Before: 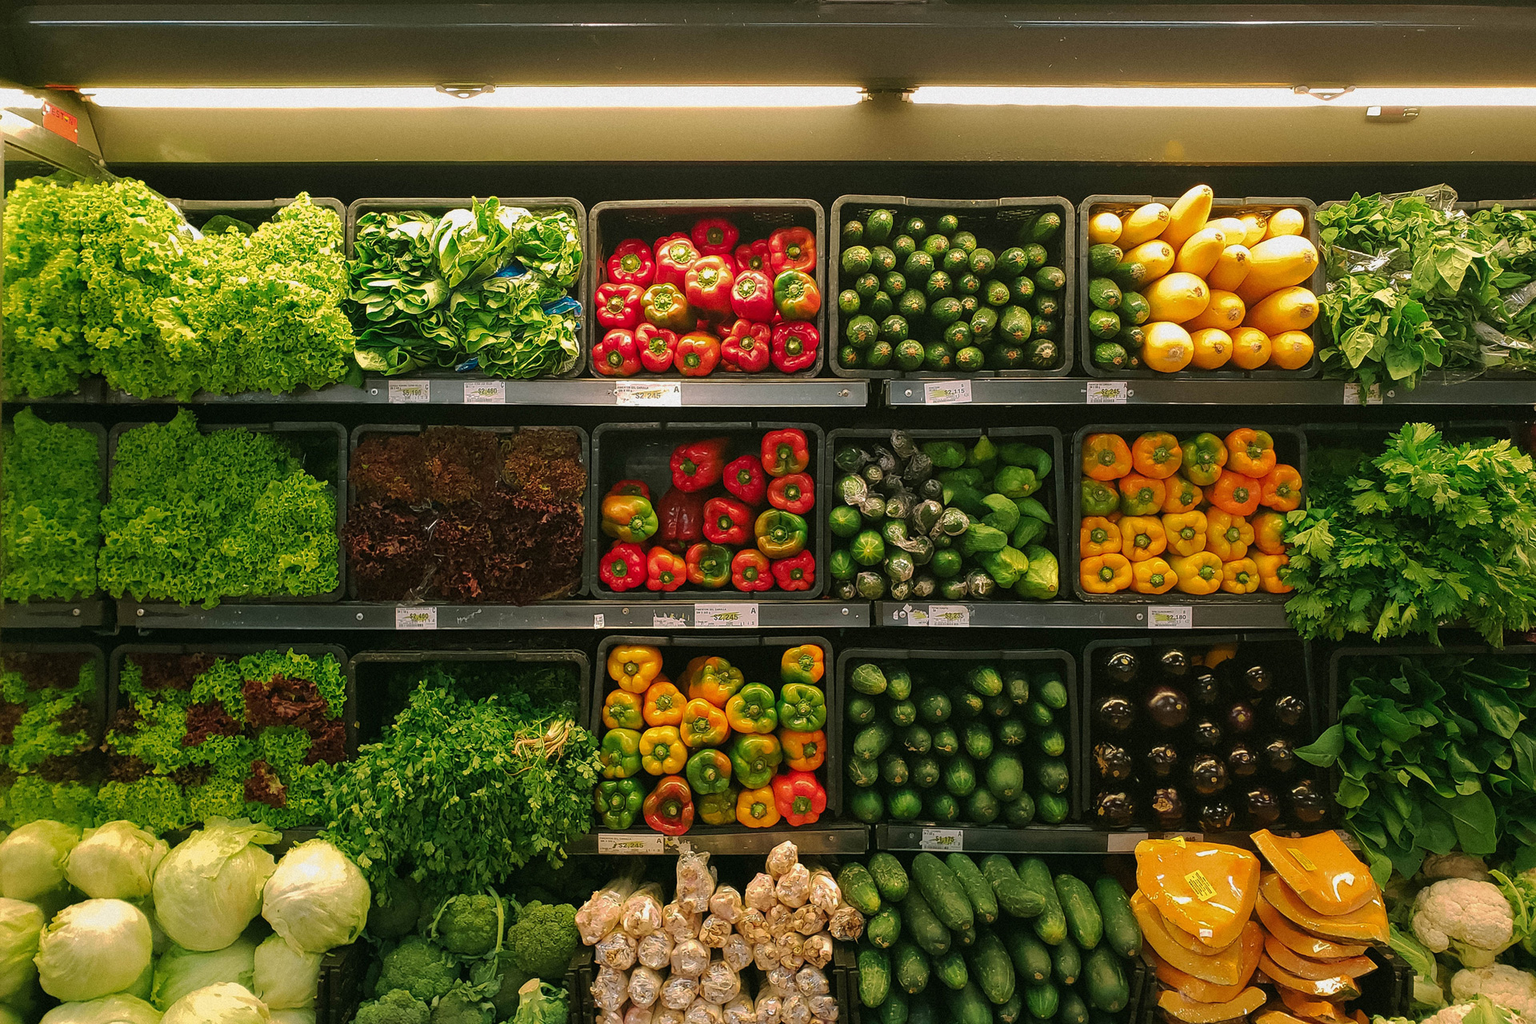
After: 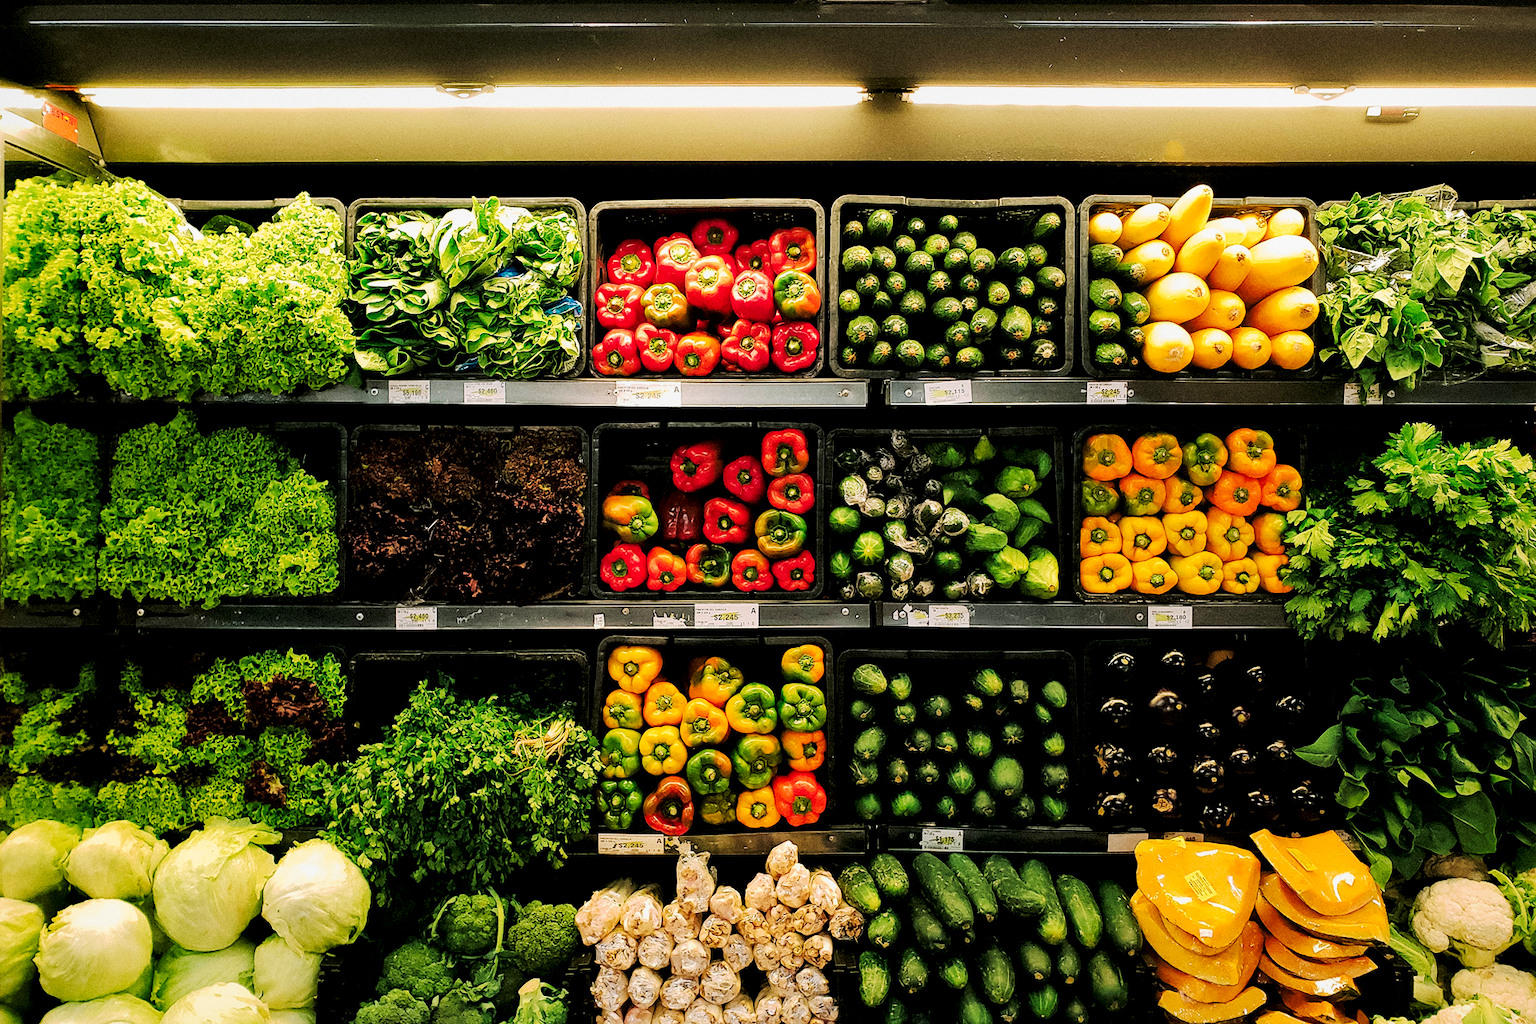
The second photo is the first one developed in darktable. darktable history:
filmic rgb: black relative exposure -5.13 EV, white relative exposure 3.97 EV, hardness 2.9, contrast 1.297
exposure: exposure 0.2 EV, compensate highlight preservation false
local contrast: mode bilateral grid, contrast 99, coarseness 100, detail 165%, midtone range 0.2
tone curve: curves: ch0 [(0, 0) (0.051, 0.03) (0.096, 0.071) (0.251, 0.234) (0.461, 0.515) (0.605, 0.692) (0.761, 0.824) (0.881, 0.907) (1, 0.984)]; ch1 [(0, 0) (0.1, 0.038) (0.318, 0.243) (0.399, 0.351) (0.478, 0.469) (0.499, 0.499) (0.534, 0.541) (0.567, 0.592) (0.601, 0.629) (0.666, 0.7) (1, 1)]; ch2 [(0, 0) (0.453, 0.45) (0.479, 0.483) (0.504, 0.499) (0.52, 0.519) (0.541, 0.559) (0.601, 0.622) (0.824, 0.815) (1, 1)], preserve colors none
